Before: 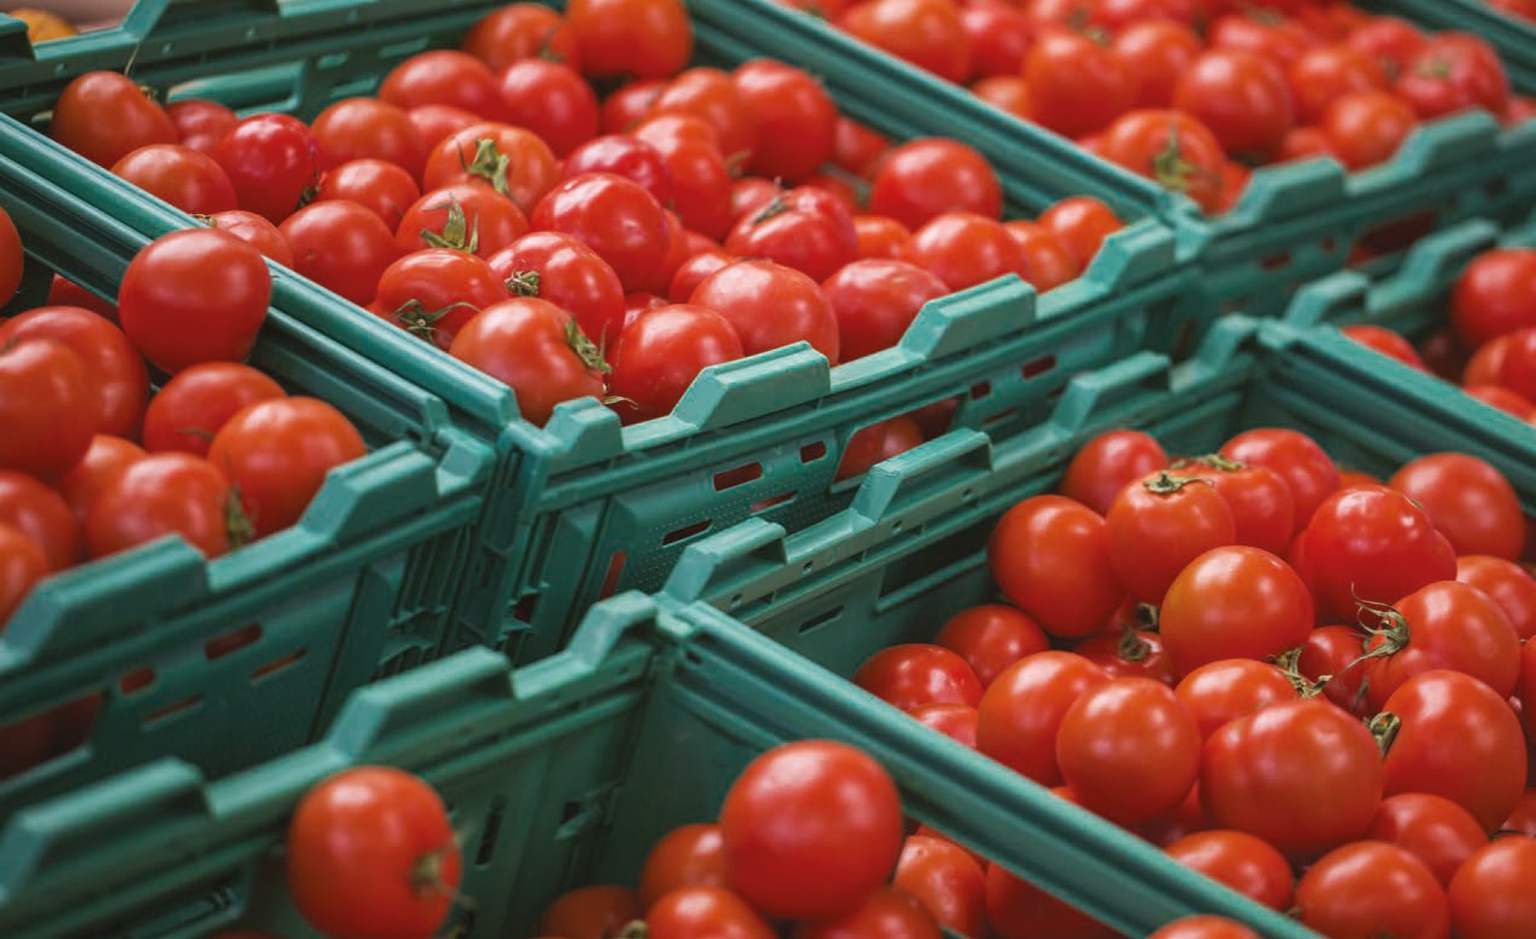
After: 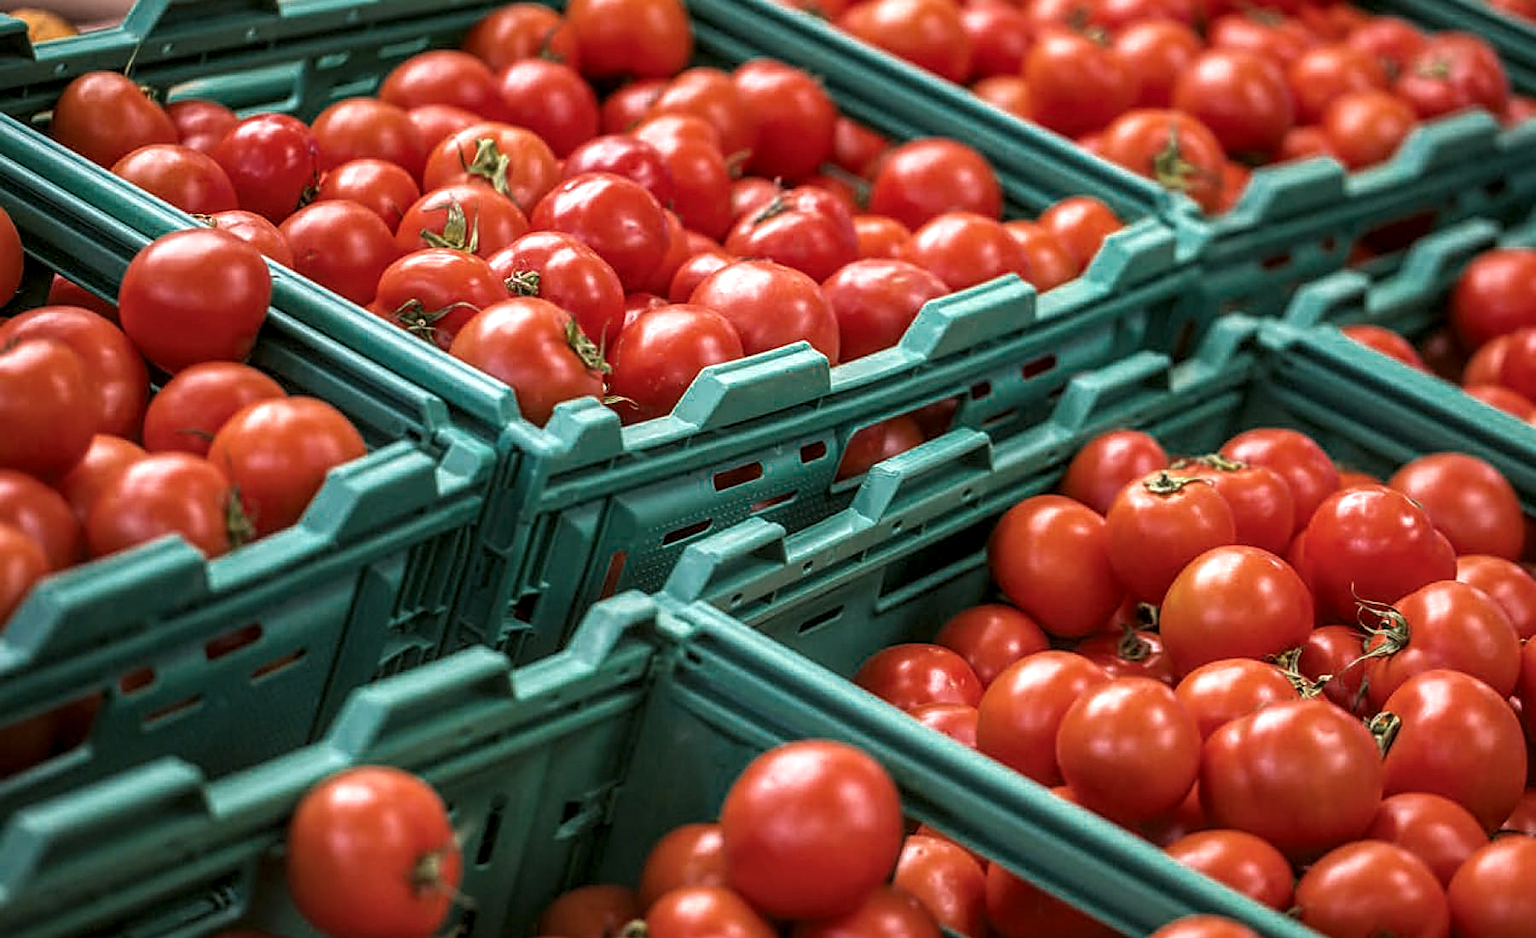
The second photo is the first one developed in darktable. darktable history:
sharpen: on, module defaults
local contrast: highlights 79%, shadows 56%, detail 175%, midtone range 0.428
